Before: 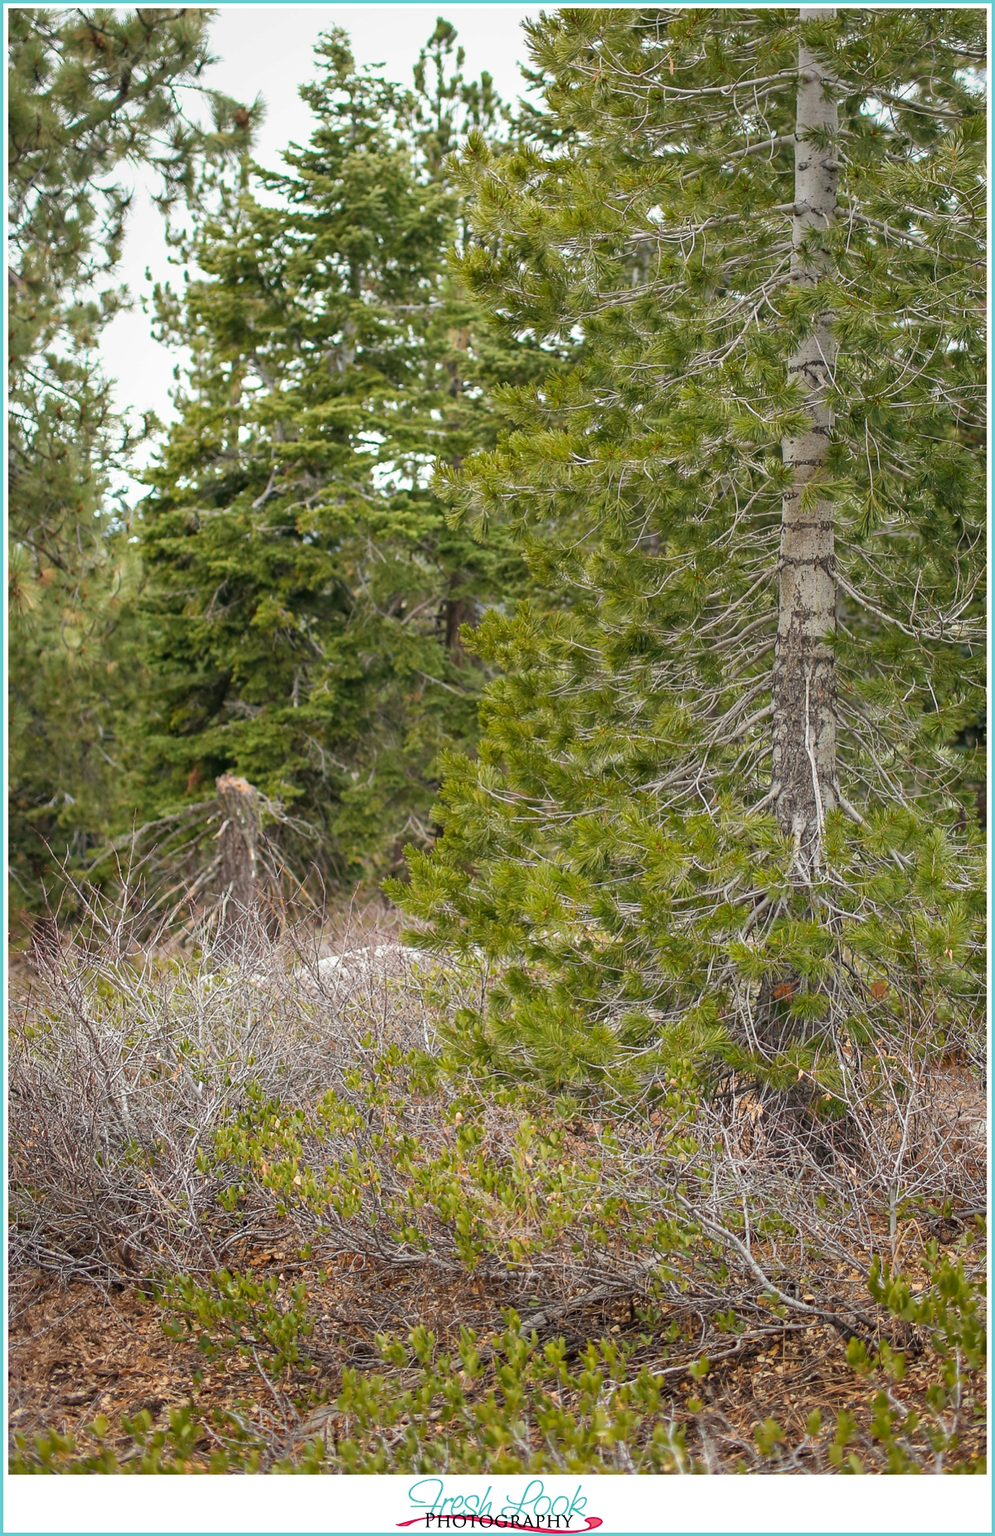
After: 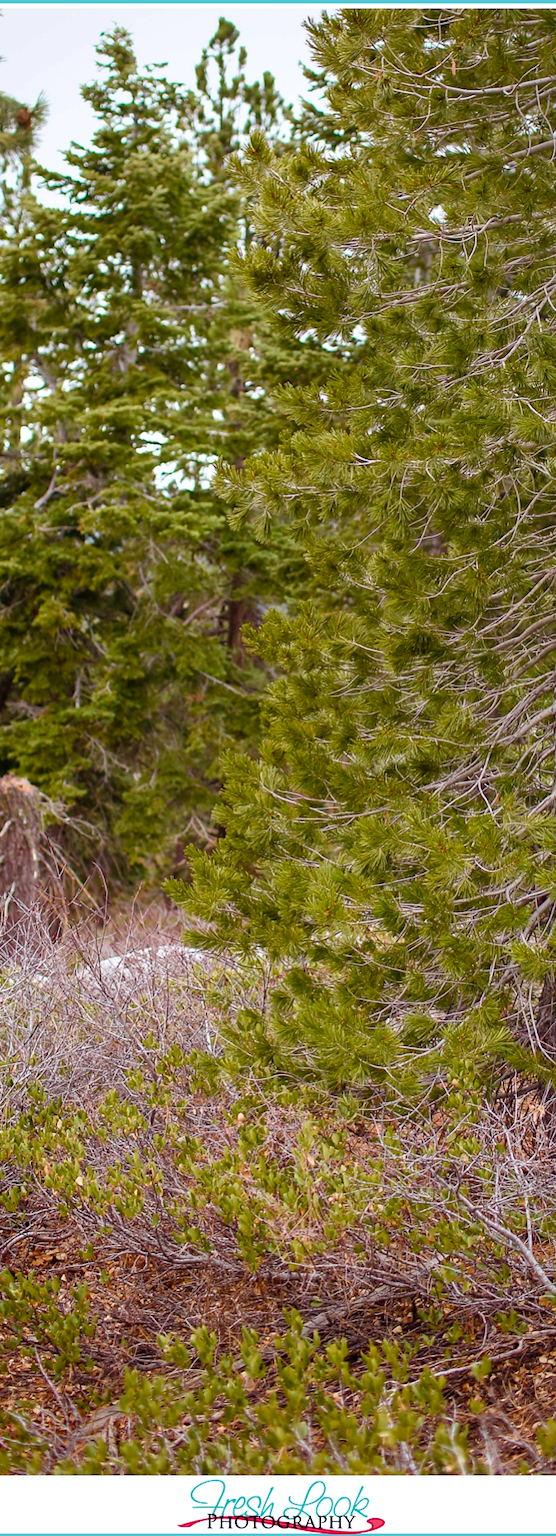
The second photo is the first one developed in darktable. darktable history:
velvia: on, module defaults
color correction: highlights a* -0.145, highlights b* -5.15, shadows a* -0.14, shadows b* -0.14
color balance rgb: power › luminance -7.553%, power › chroma 1.333%, power › hue 330.41°, linear chroma grading › shadows -10.177%, linear chroma grading › global chroma 19.65%, perceptual saturation grading › global saturation 20%, perceptual saturation grading › highlights -50.33%, perceptual saturation grading › shadows 30.371%
crop: left 21.946%, right 22.092%, bottom 0.004%
